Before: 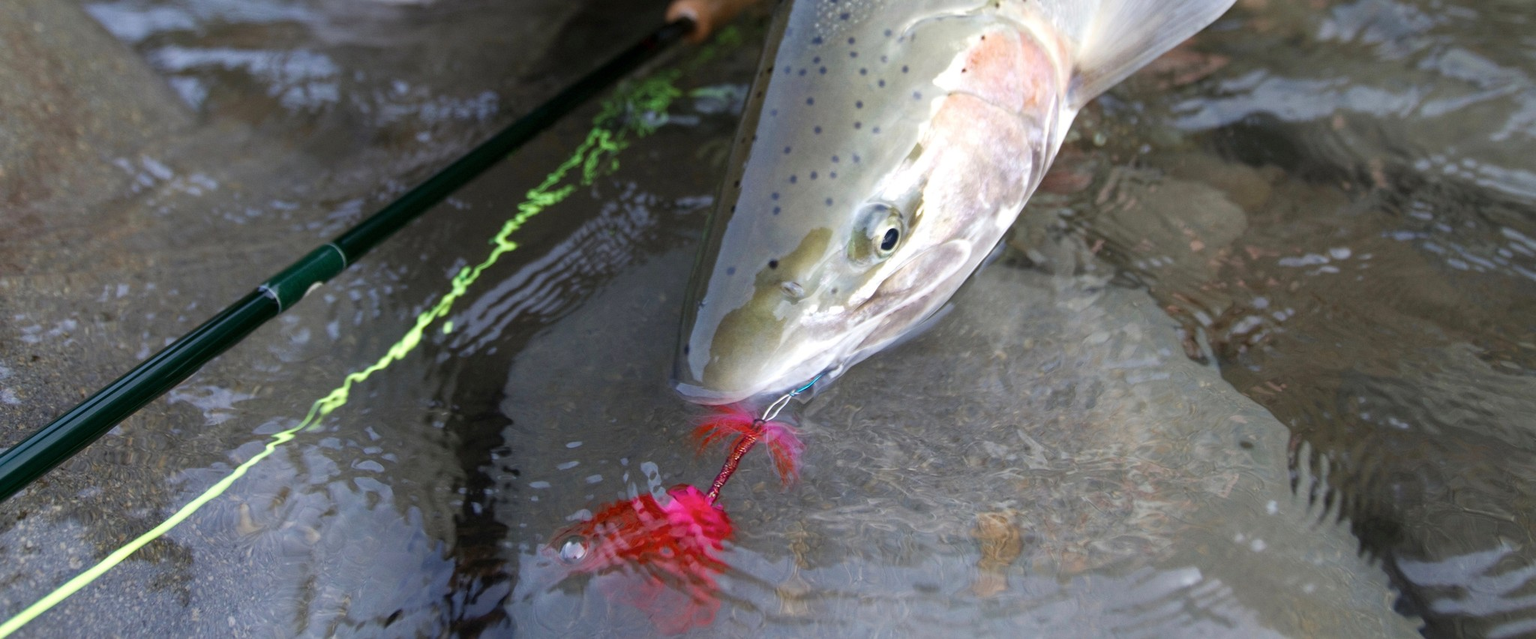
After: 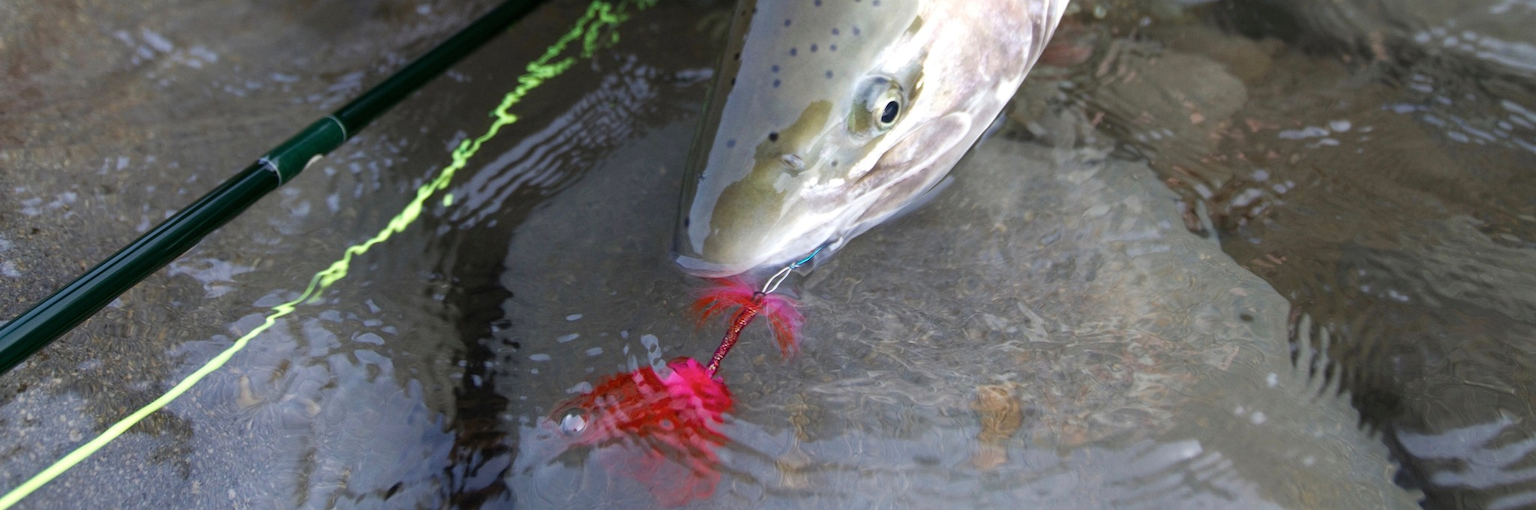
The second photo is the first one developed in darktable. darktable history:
crop and rotate: top 20.016%
